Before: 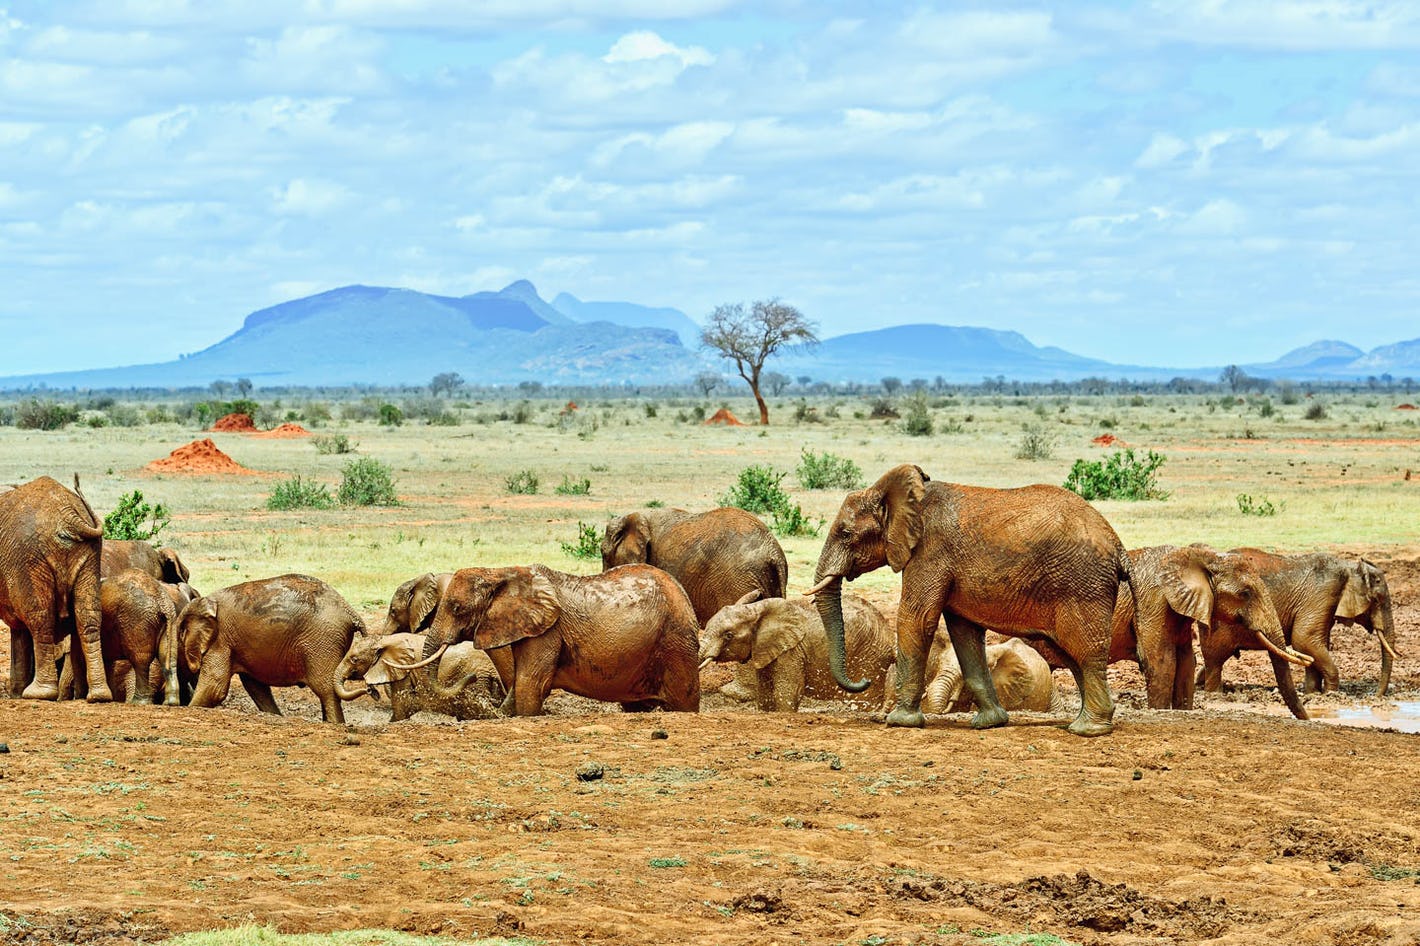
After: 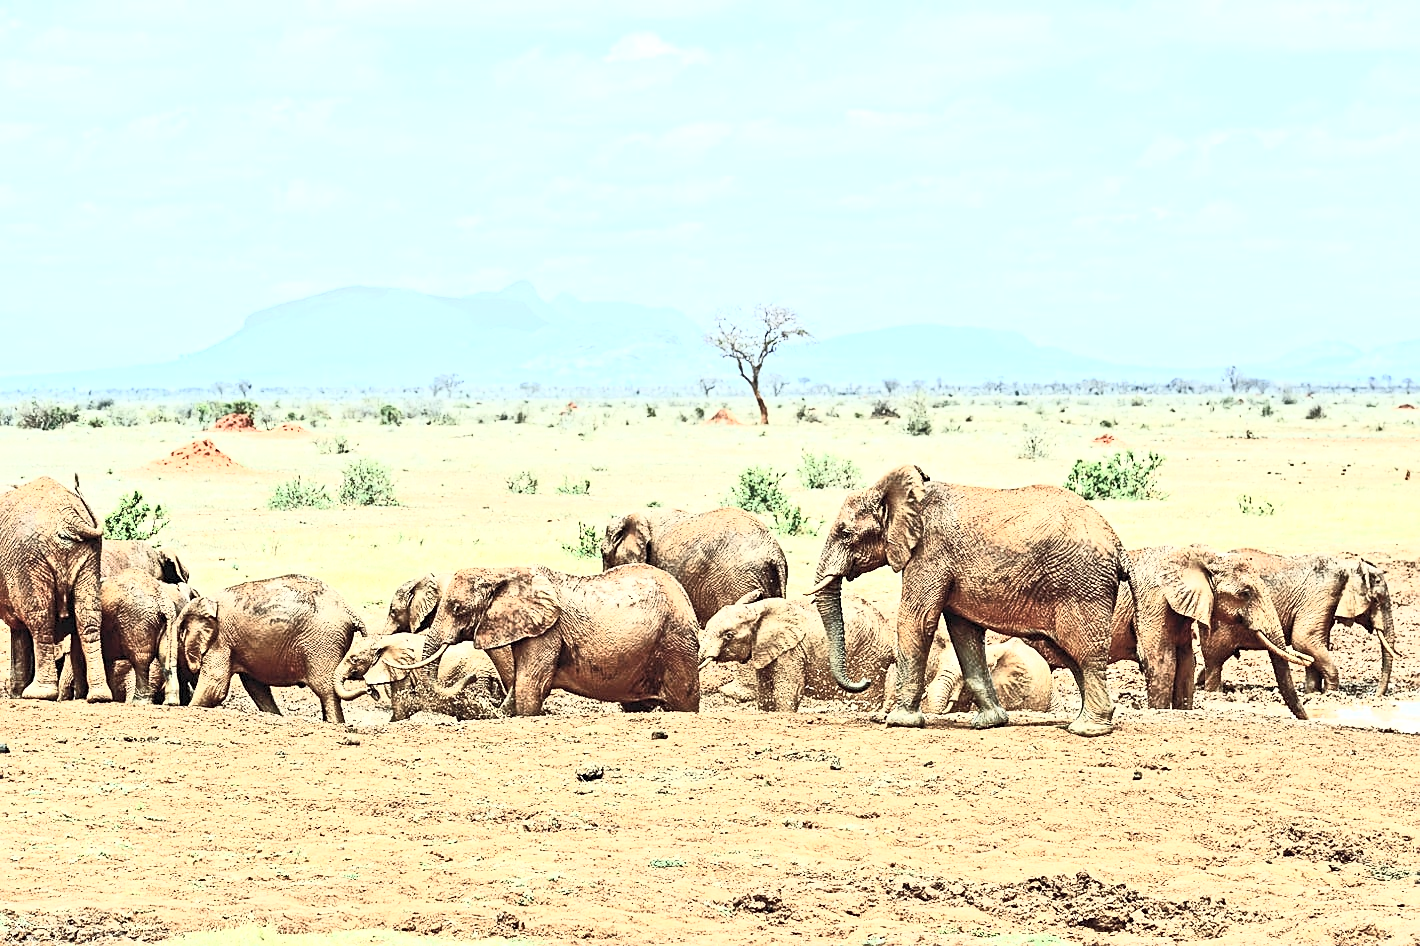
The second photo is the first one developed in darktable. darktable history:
exposure: black level correction 0, exposure 0.498 EV, compensate highlight preservation false
sharpen: on, module defaults
contrast brightness saturation: contrast 0.575, brightness 0.566, saturation -0.347
